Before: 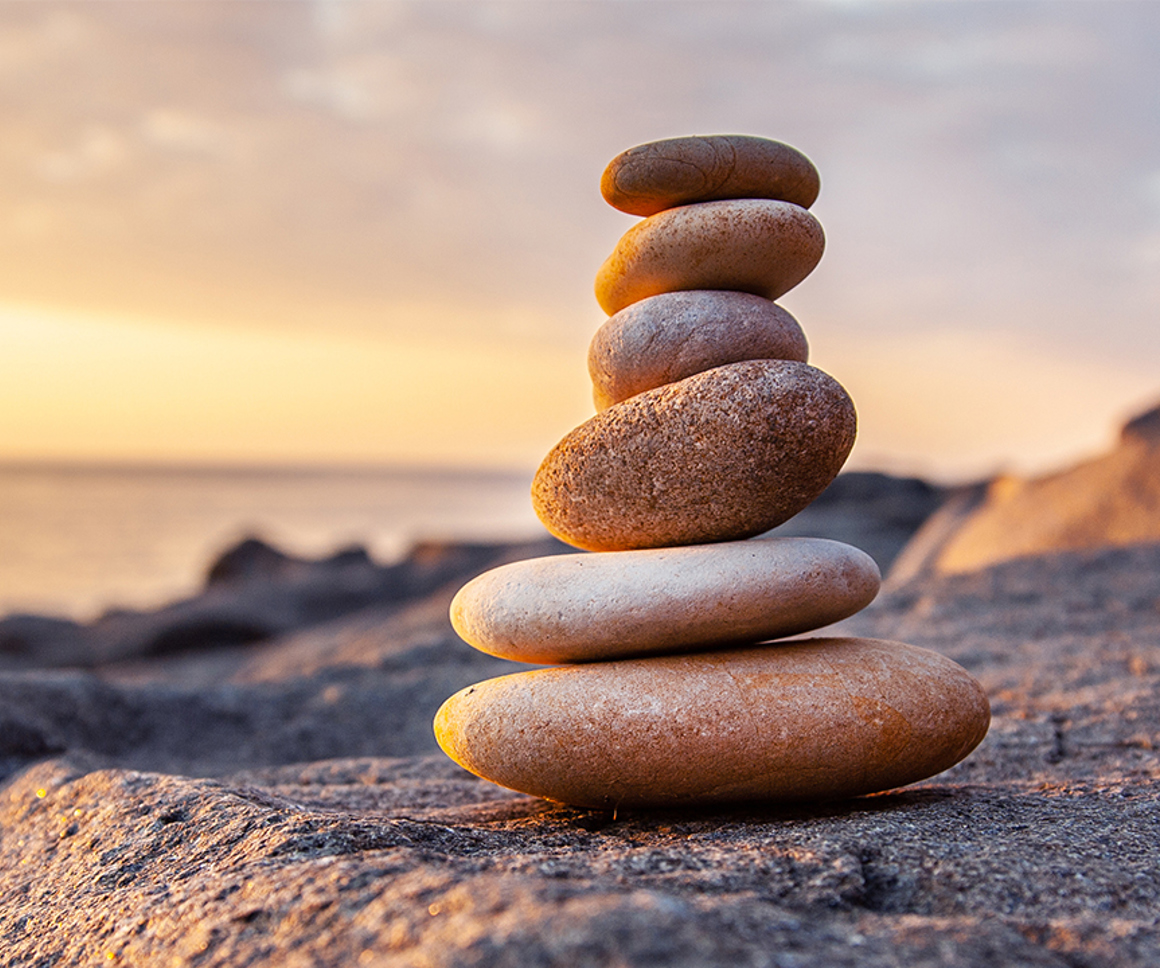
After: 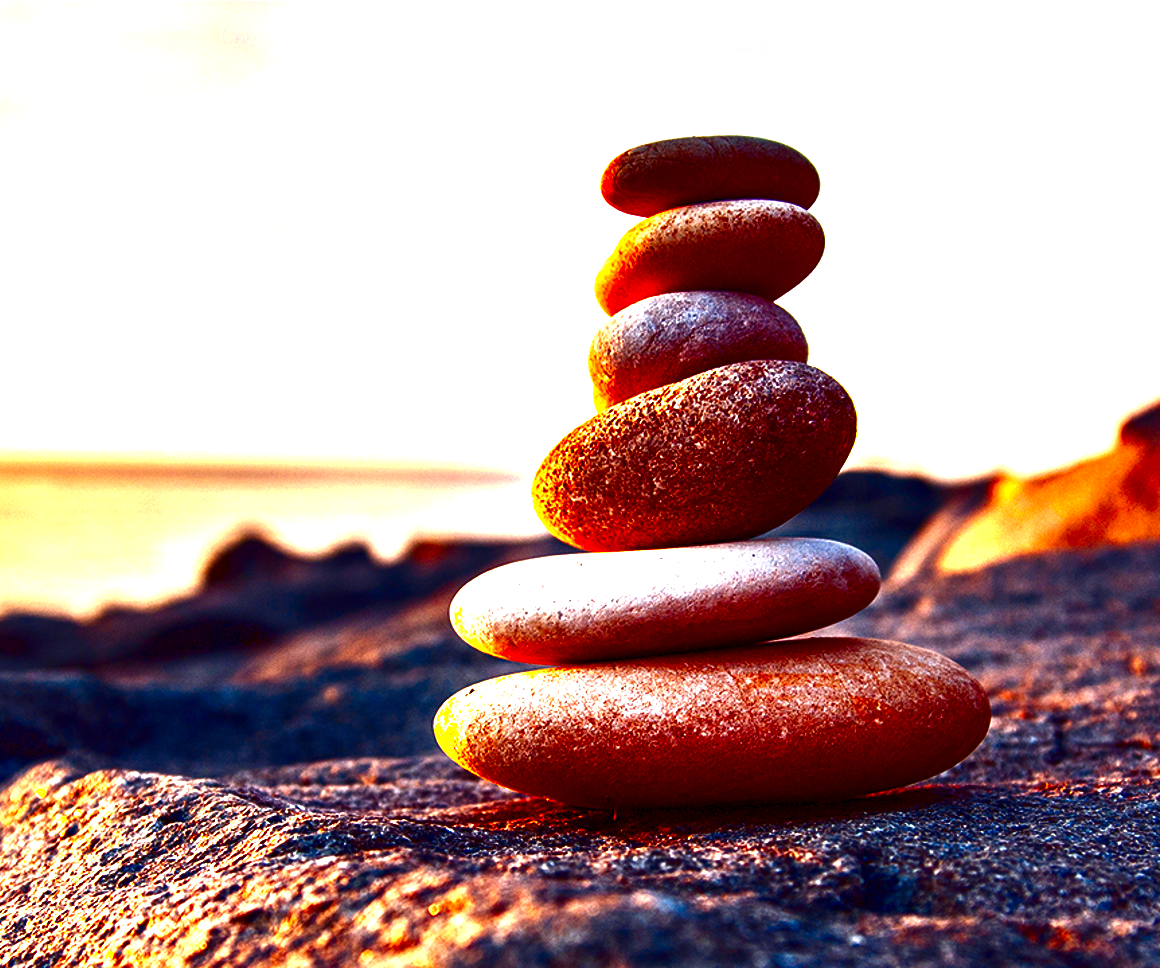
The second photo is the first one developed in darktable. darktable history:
contrast brightness saturation: brightness -0.991, saturation 0.988
exposure: exposure 1.21 EV, compensate highlight preservation false
